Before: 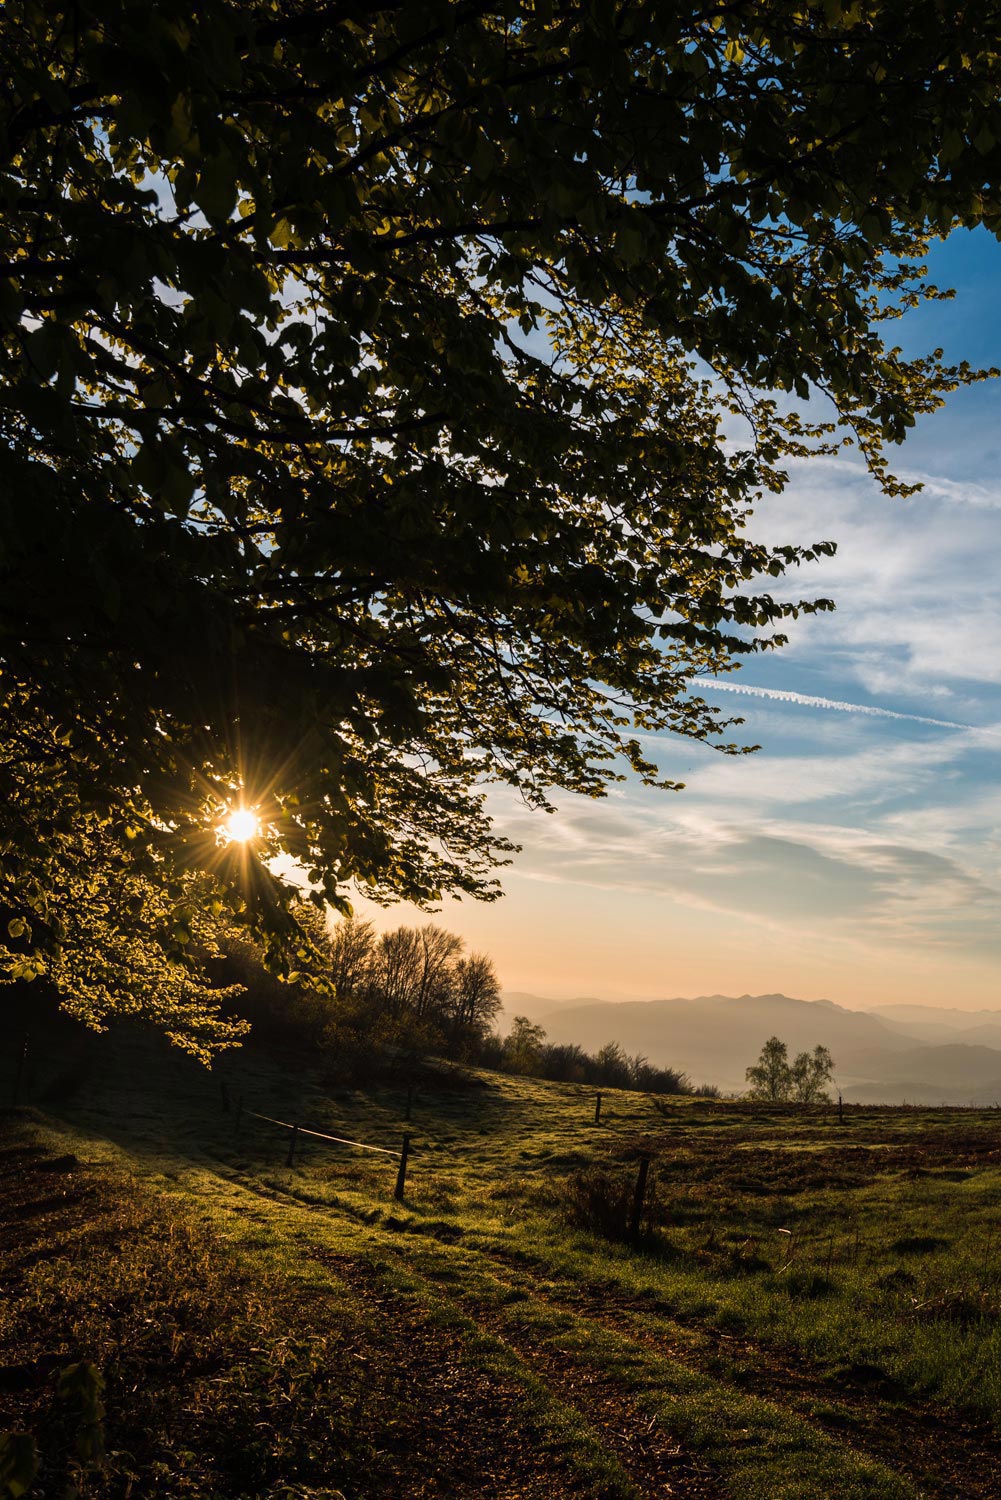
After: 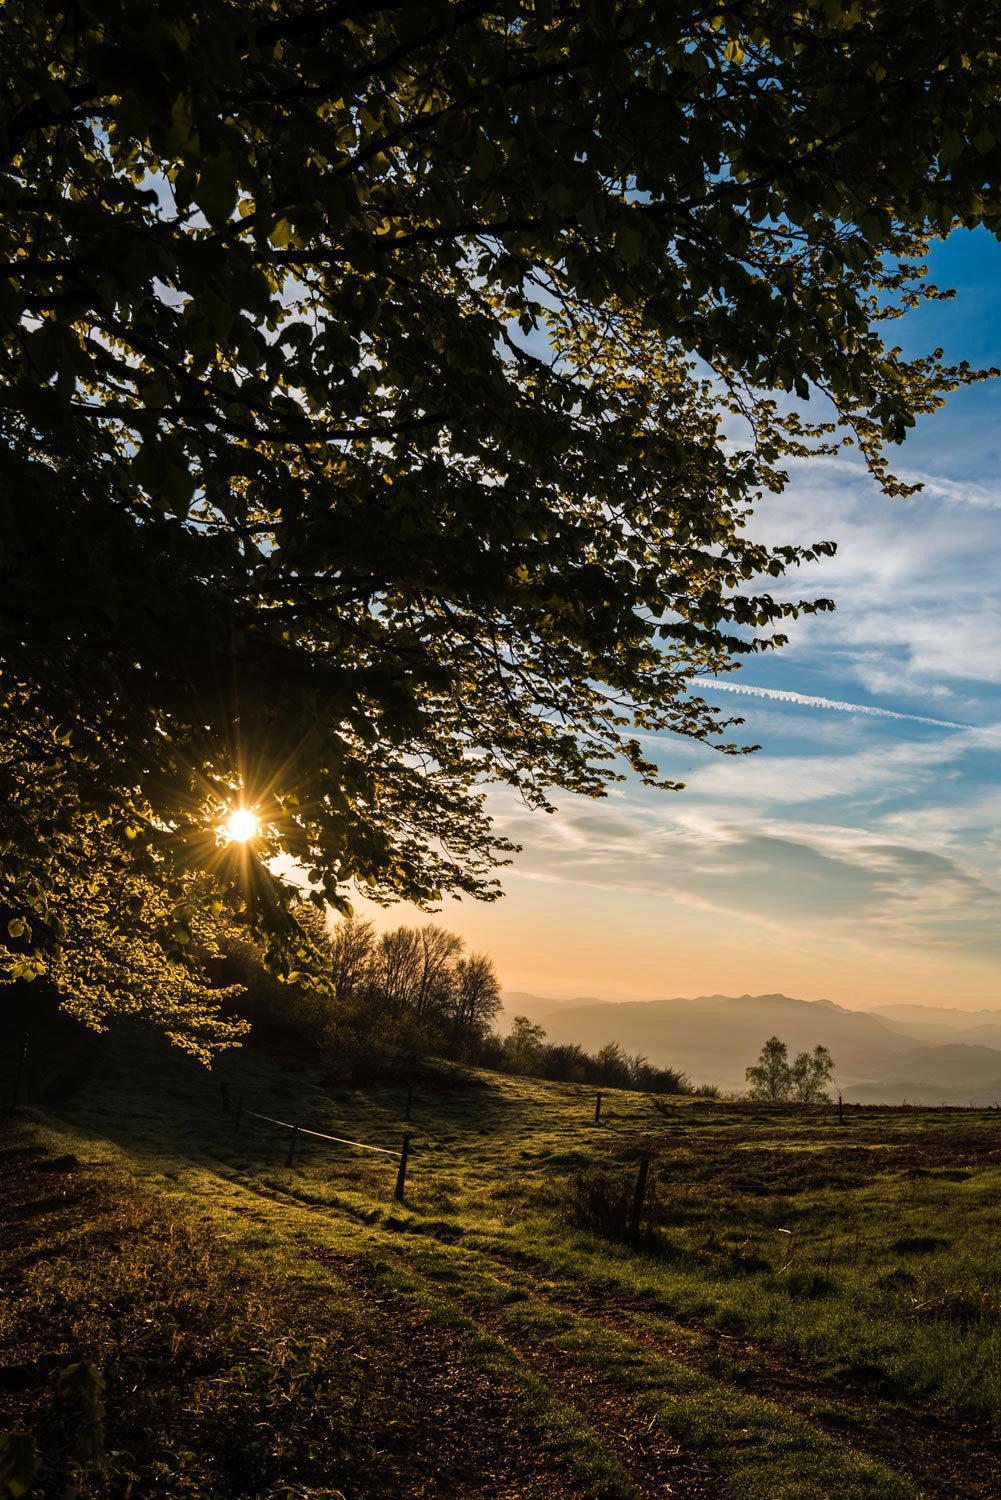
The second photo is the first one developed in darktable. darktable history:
haze removal: strength 0.301, distance 0.253, compatibility mode true, adaptive false
